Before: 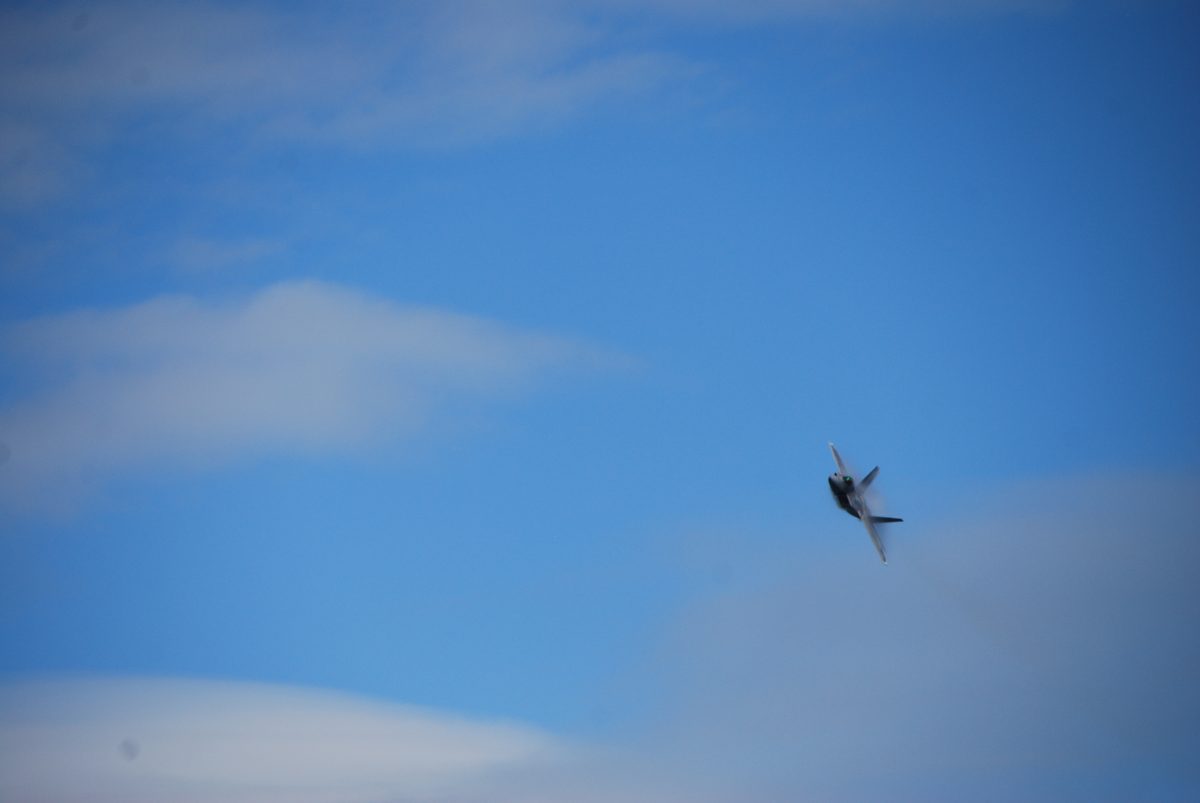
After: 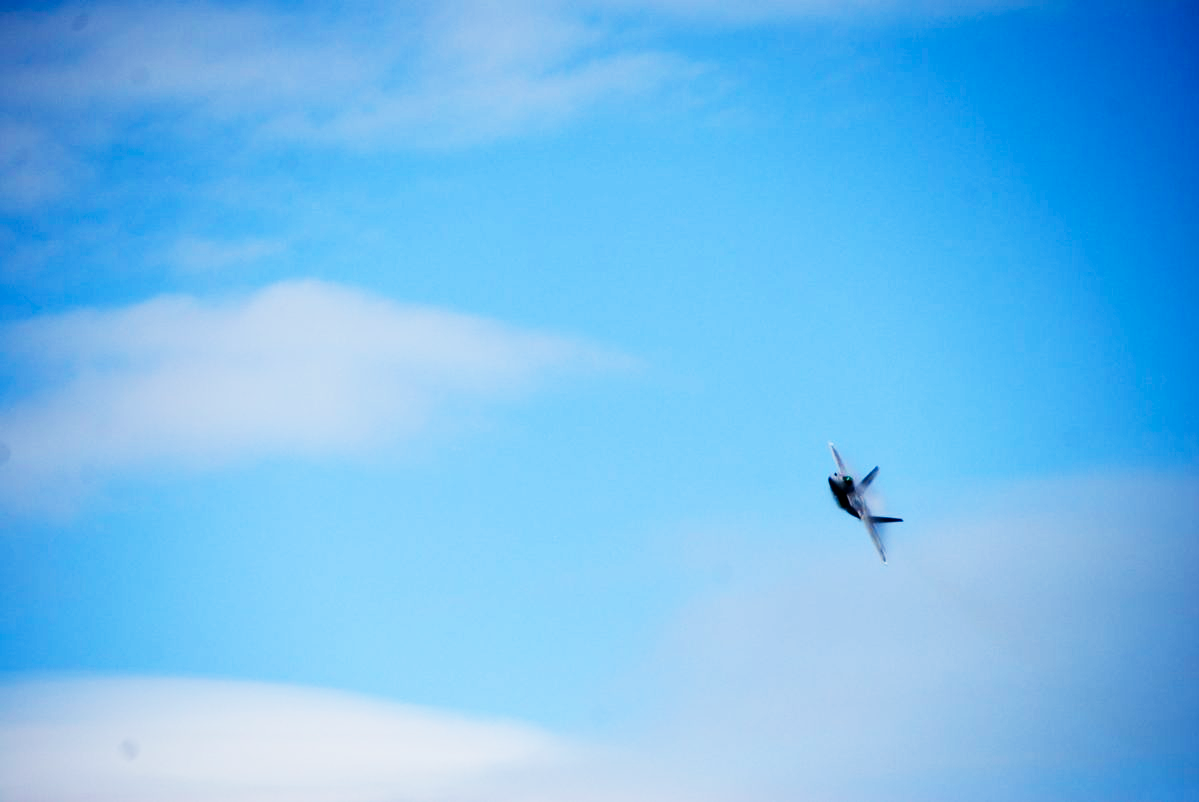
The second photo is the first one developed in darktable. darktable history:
exposure: black level correction 0.009, exposure -0.159 EV, compensate highlight preservation false
base curve: curves: ch0 [(0, 0) (0.007, 0.004) (0.027, 0.03) (0.046, 0.07) (0.207, 0.54) (0.442, 0.872) (0.673, 0.972) (1, 1)], preserve colors none
